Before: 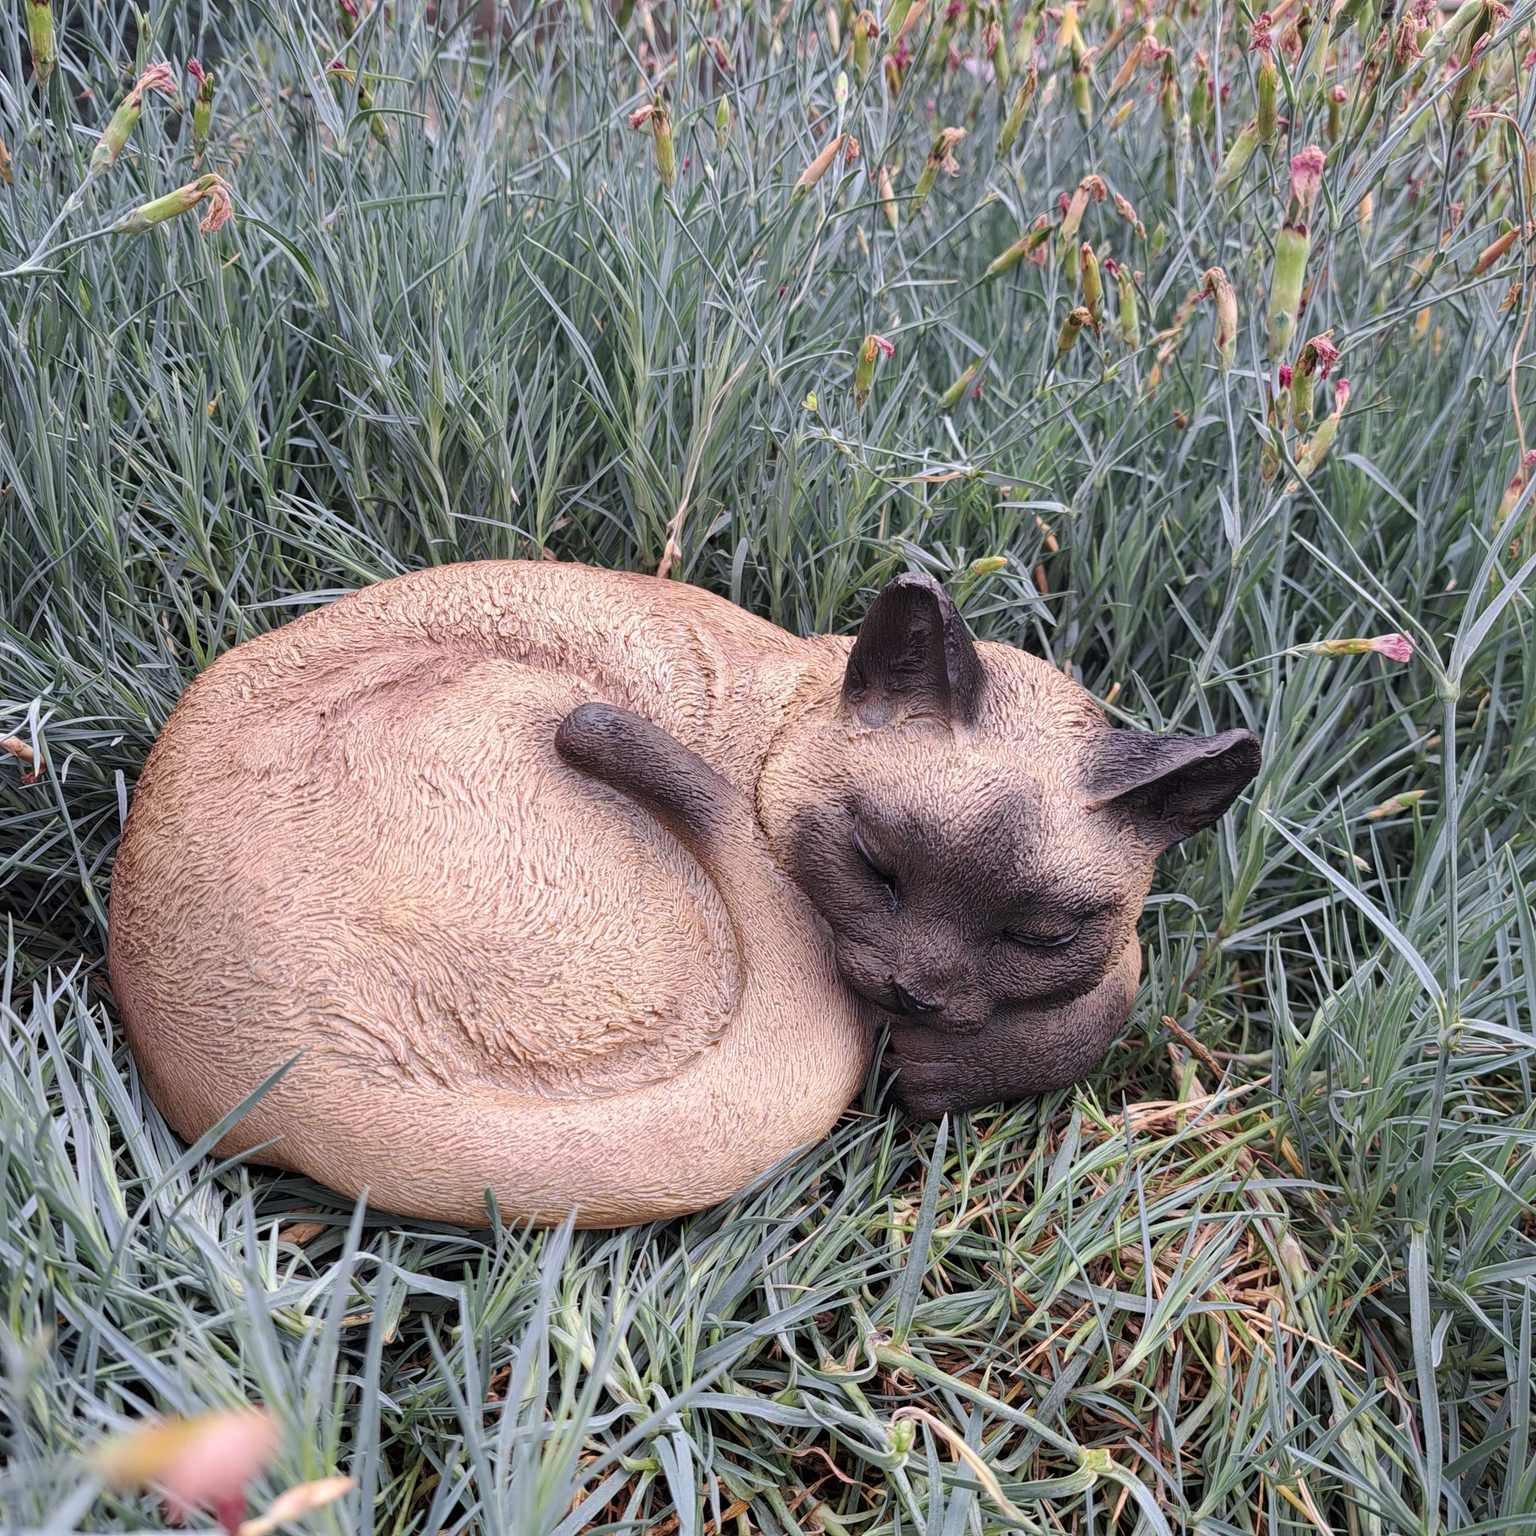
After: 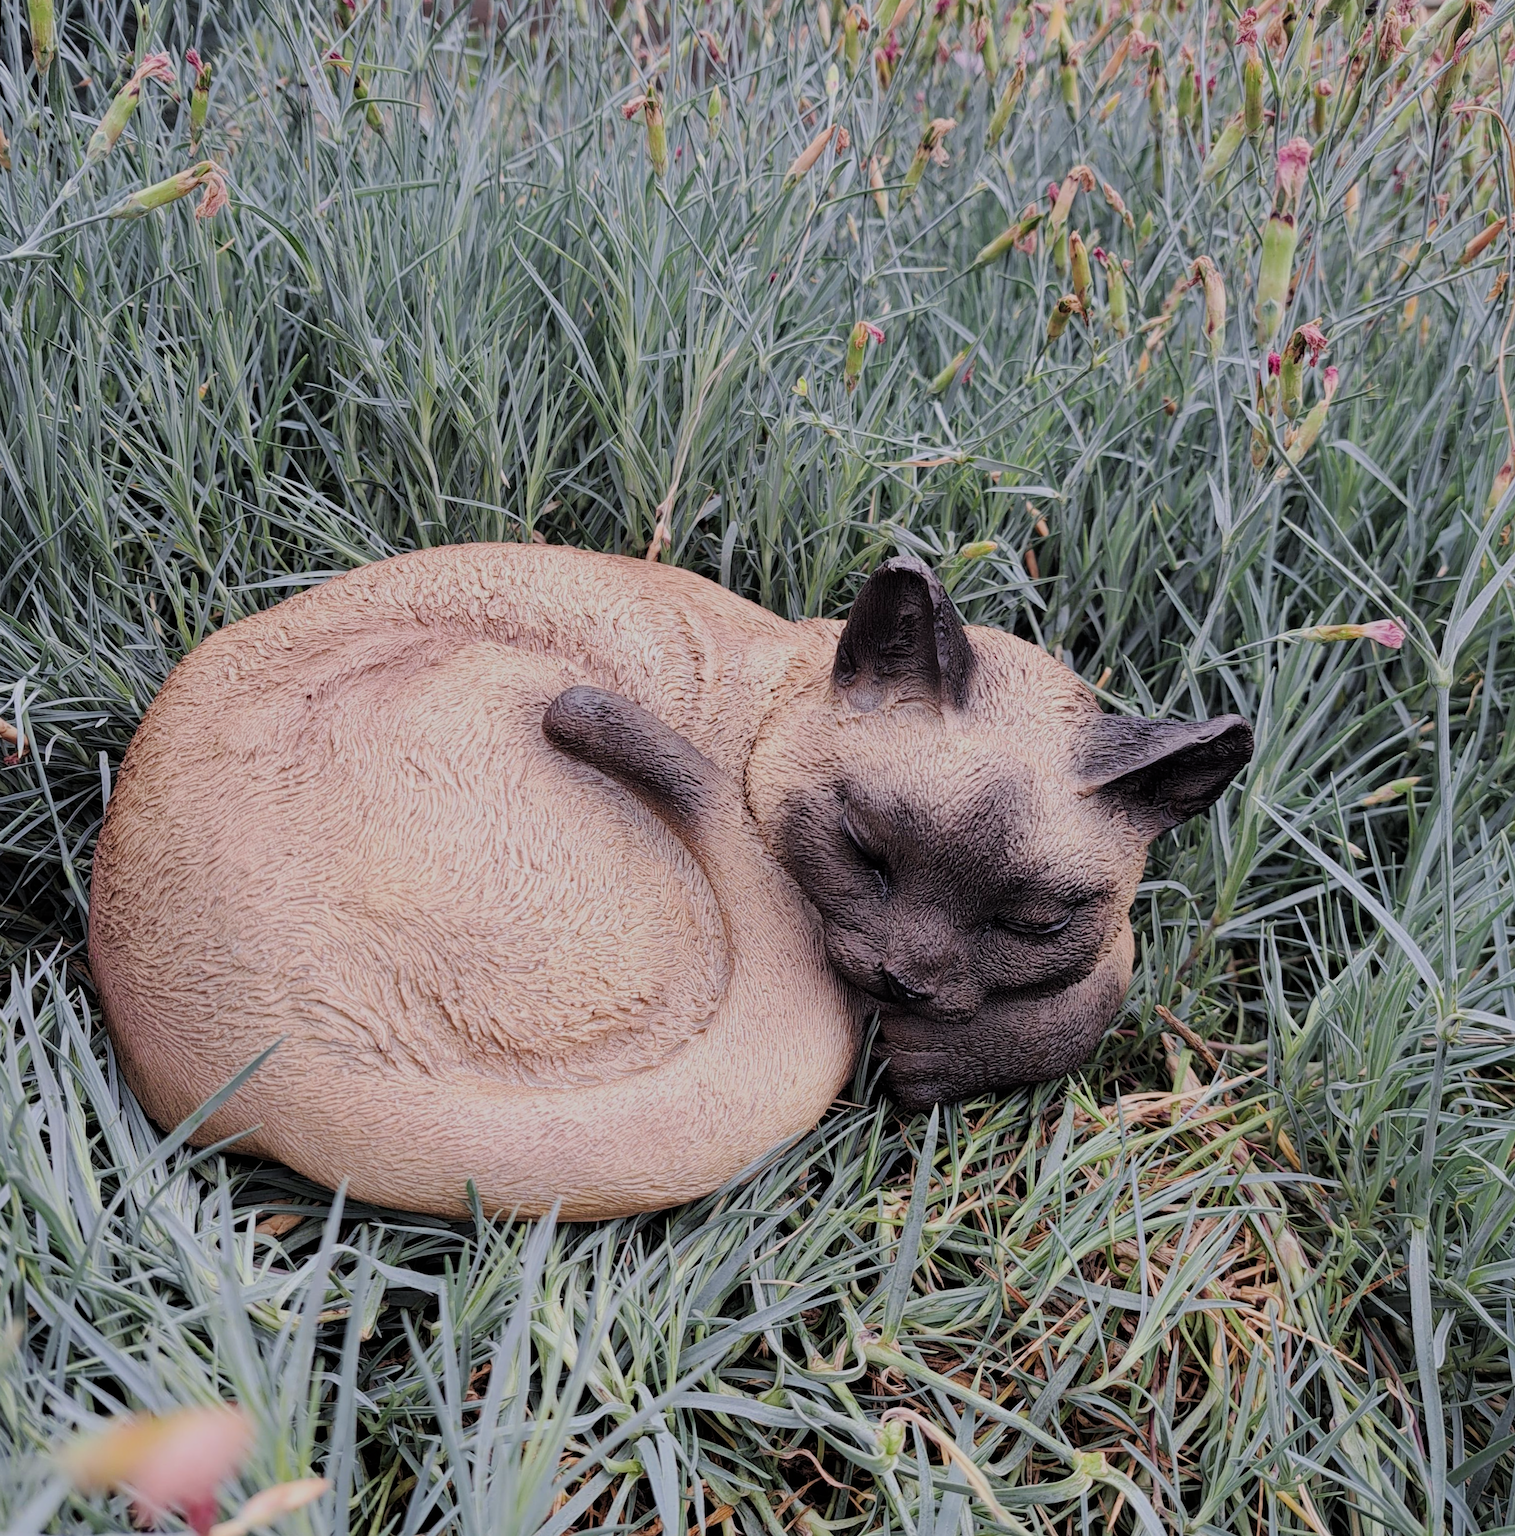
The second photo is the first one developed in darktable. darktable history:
filmic rgb: black relative exposure -6.98 EV, white relative exposure 5.63 EV, hardness 2.86
rotate and perspective: rotation 0.226°, lens shift (vertical) -0.042, crop left 0.023, crop right 0.982, crop top 0.006, crop bottom 0.994
